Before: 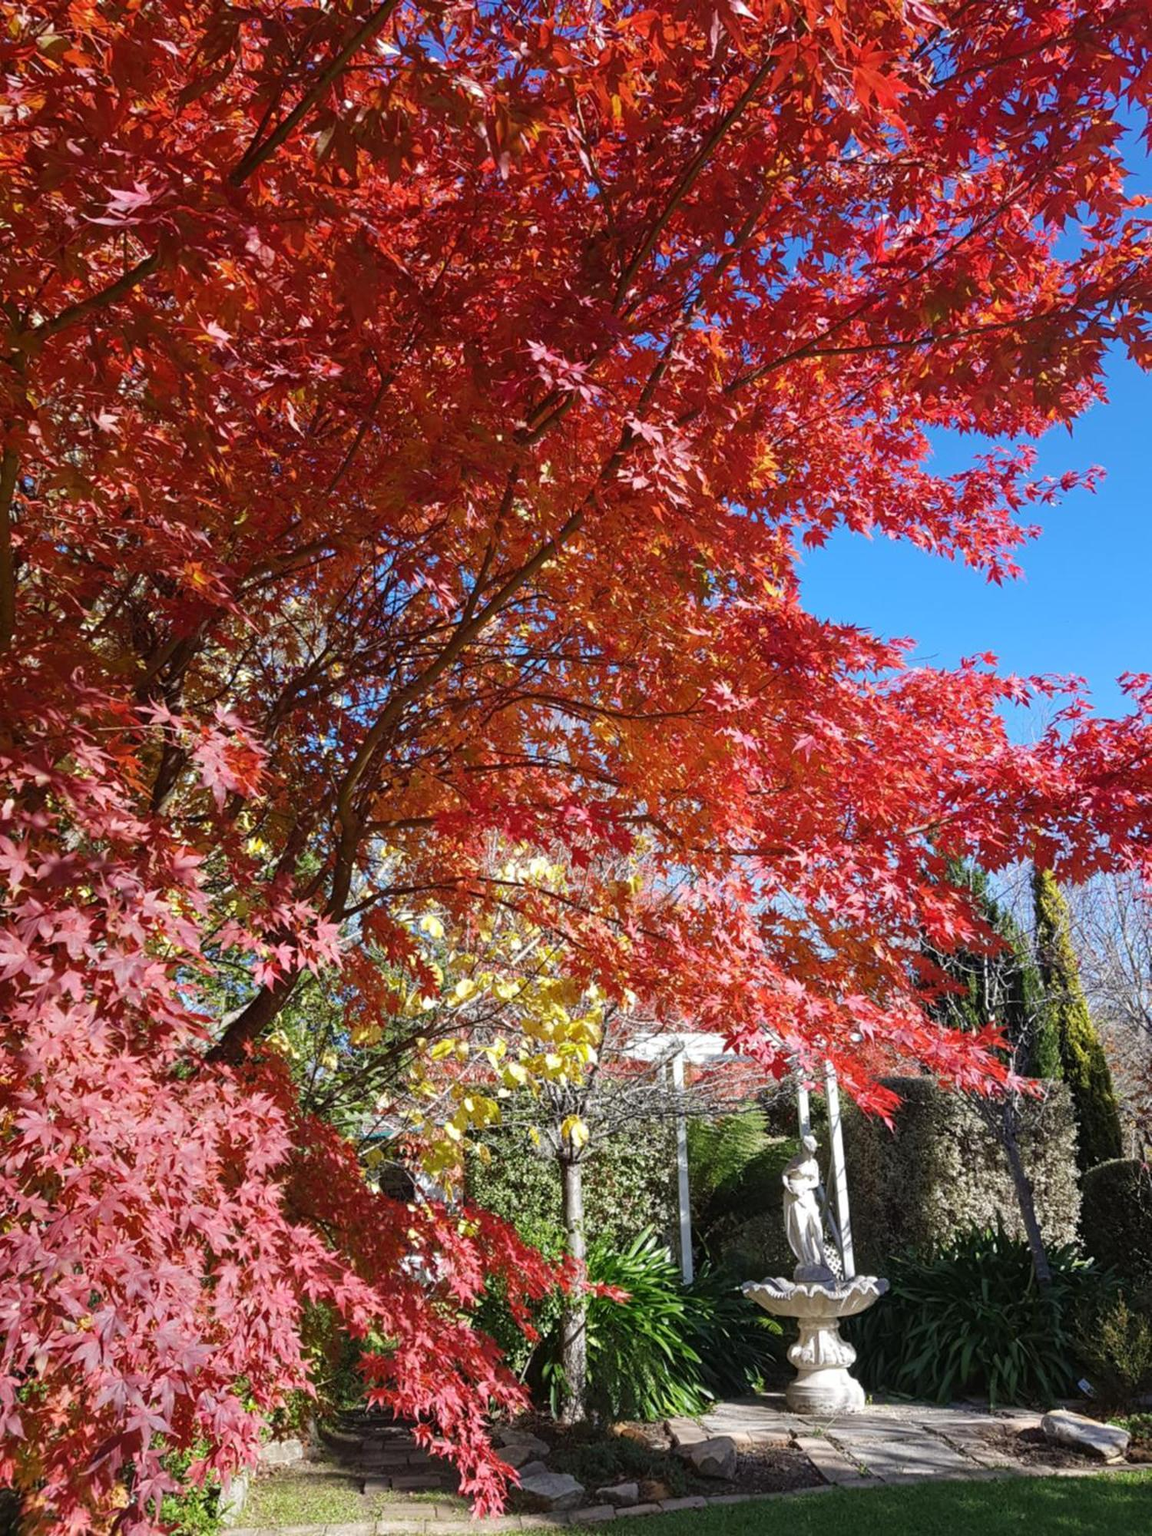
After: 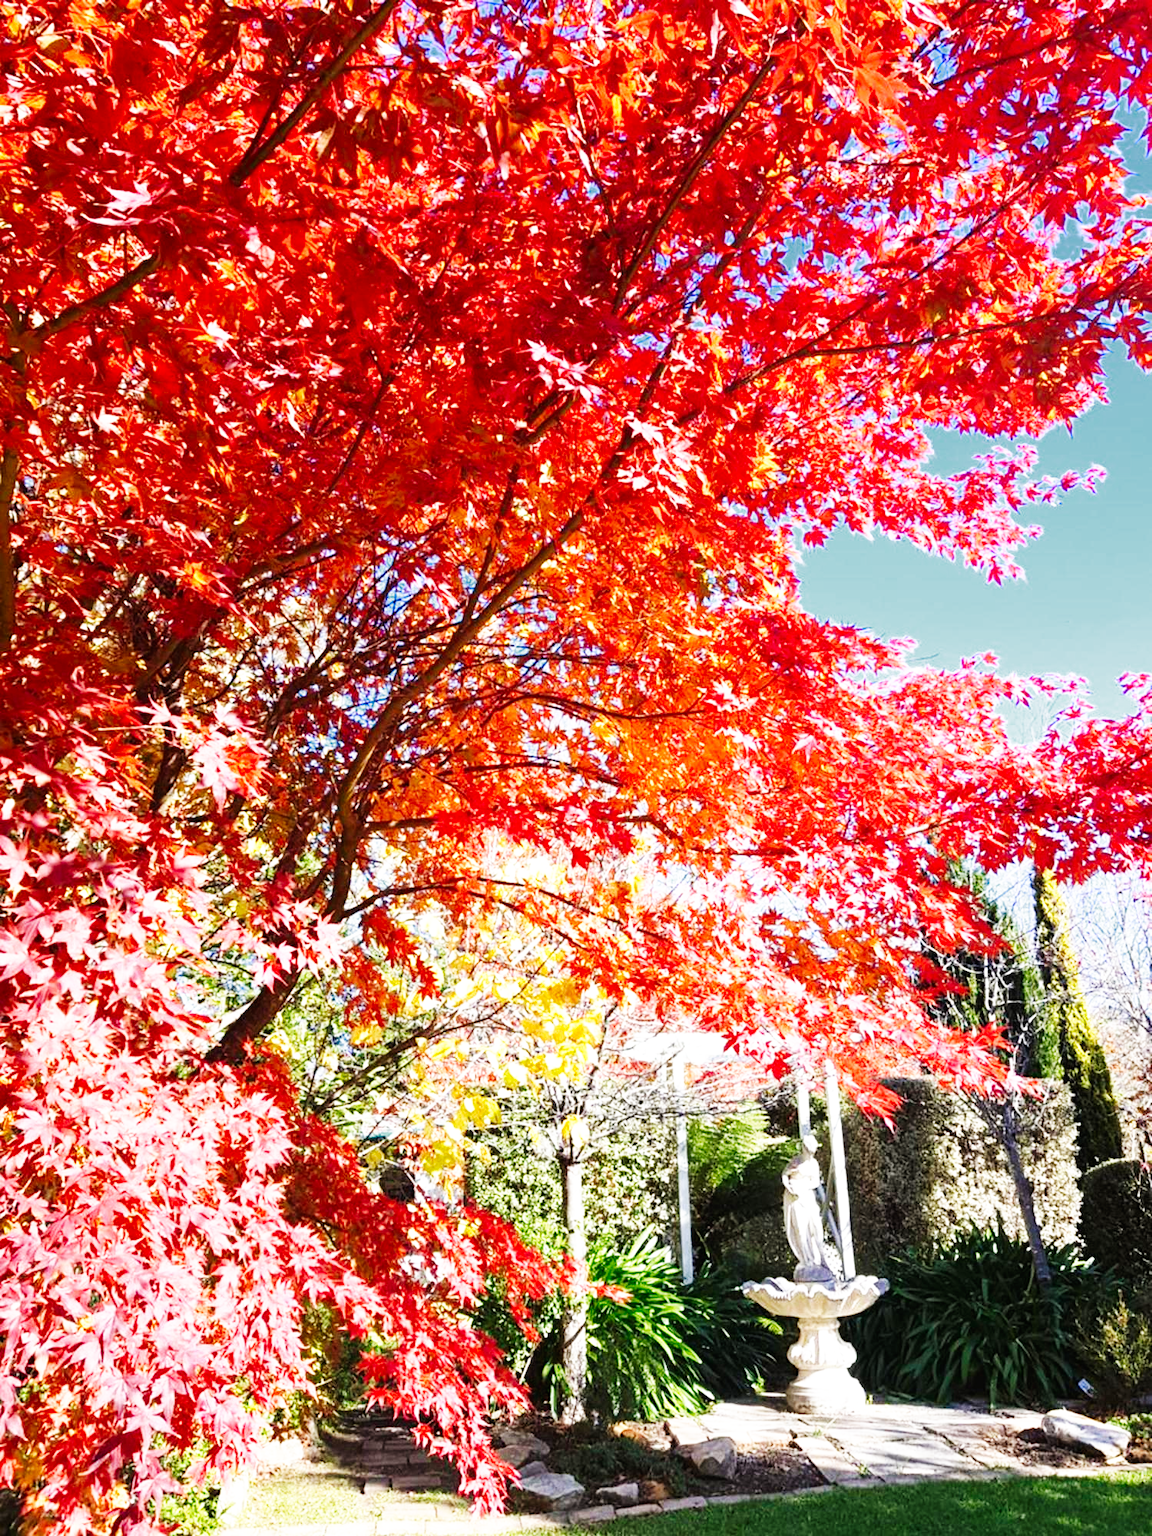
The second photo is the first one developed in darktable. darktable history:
base curve: curves: ch0 [(0, 0) (0.007, 0.004) (0.027, 0.03) (0.046, 0.07) (0.207, 0.54) (0.442, 0.872) (0.673, 0.972) (1, 1)], preserve colors none
exposure: black level correction 0, exposure 0.5 EV, compensate highlight preservation false
color zones: curves: ch0 [(0.25, 0.5) (0.636, 0.25) (0.75, 0.5)]
